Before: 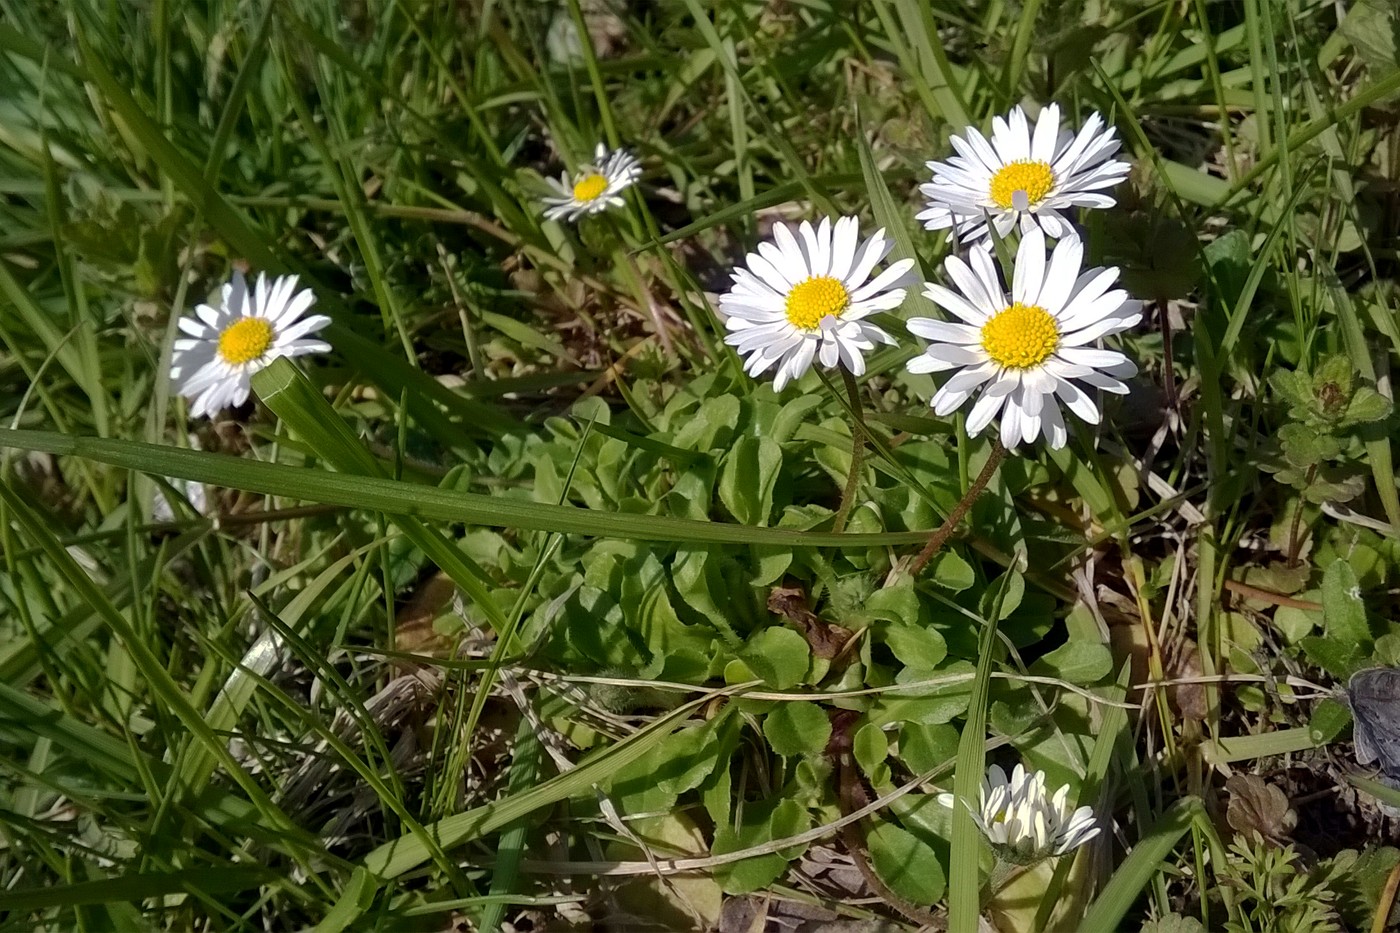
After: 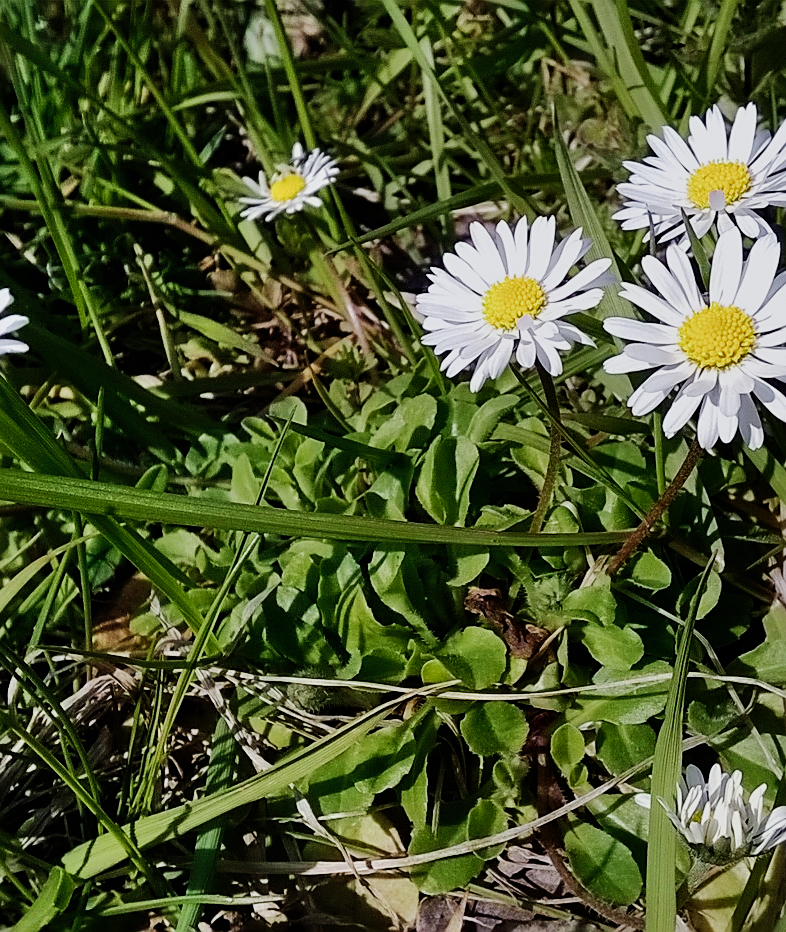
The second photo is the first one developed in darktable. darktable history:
sharpen: on, module defaults
crop: left 21.674%, right 22.086%
shadows and highlights: soften with gaussian
sigmoid: contrast 1.69, skew -0.23, preserve hue 0%, red attenuation 0.1, red rotation 0.035, green attenuation 0.1, green rotation -0.017, blue attenuation 0.15, blue rotation -0.052, base primaries Rec2020
color calibration: illuminant as shot in camera, x 0.358, y 0.373, temperature 4628.91 K
levels: levels [0, 0.51, 1]
